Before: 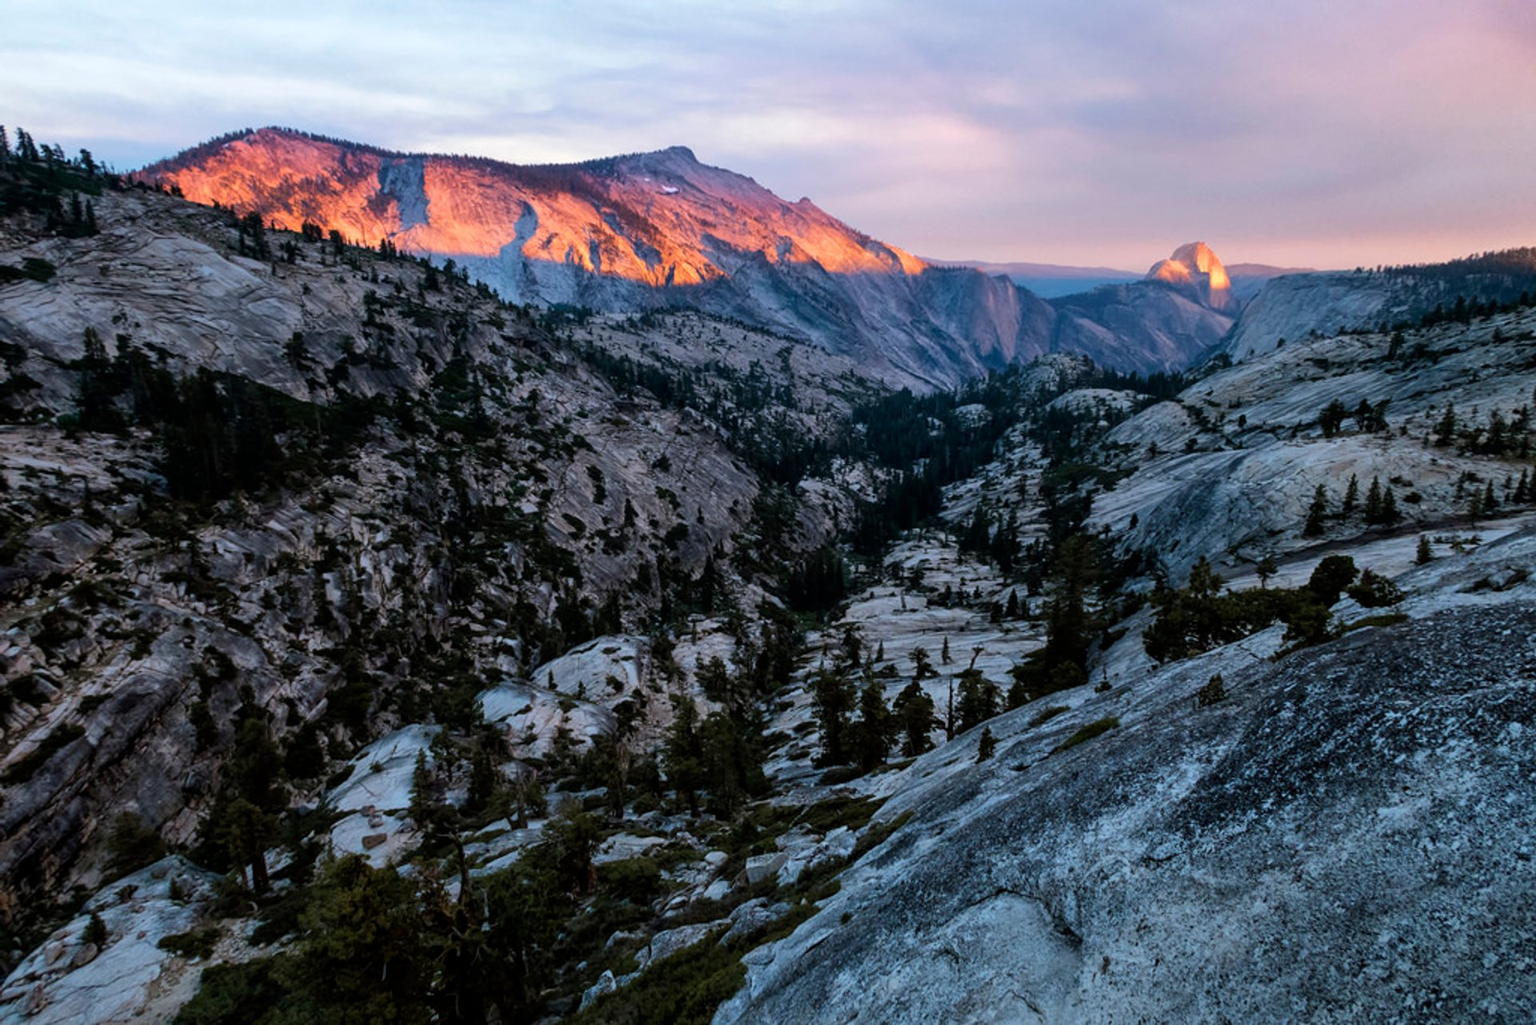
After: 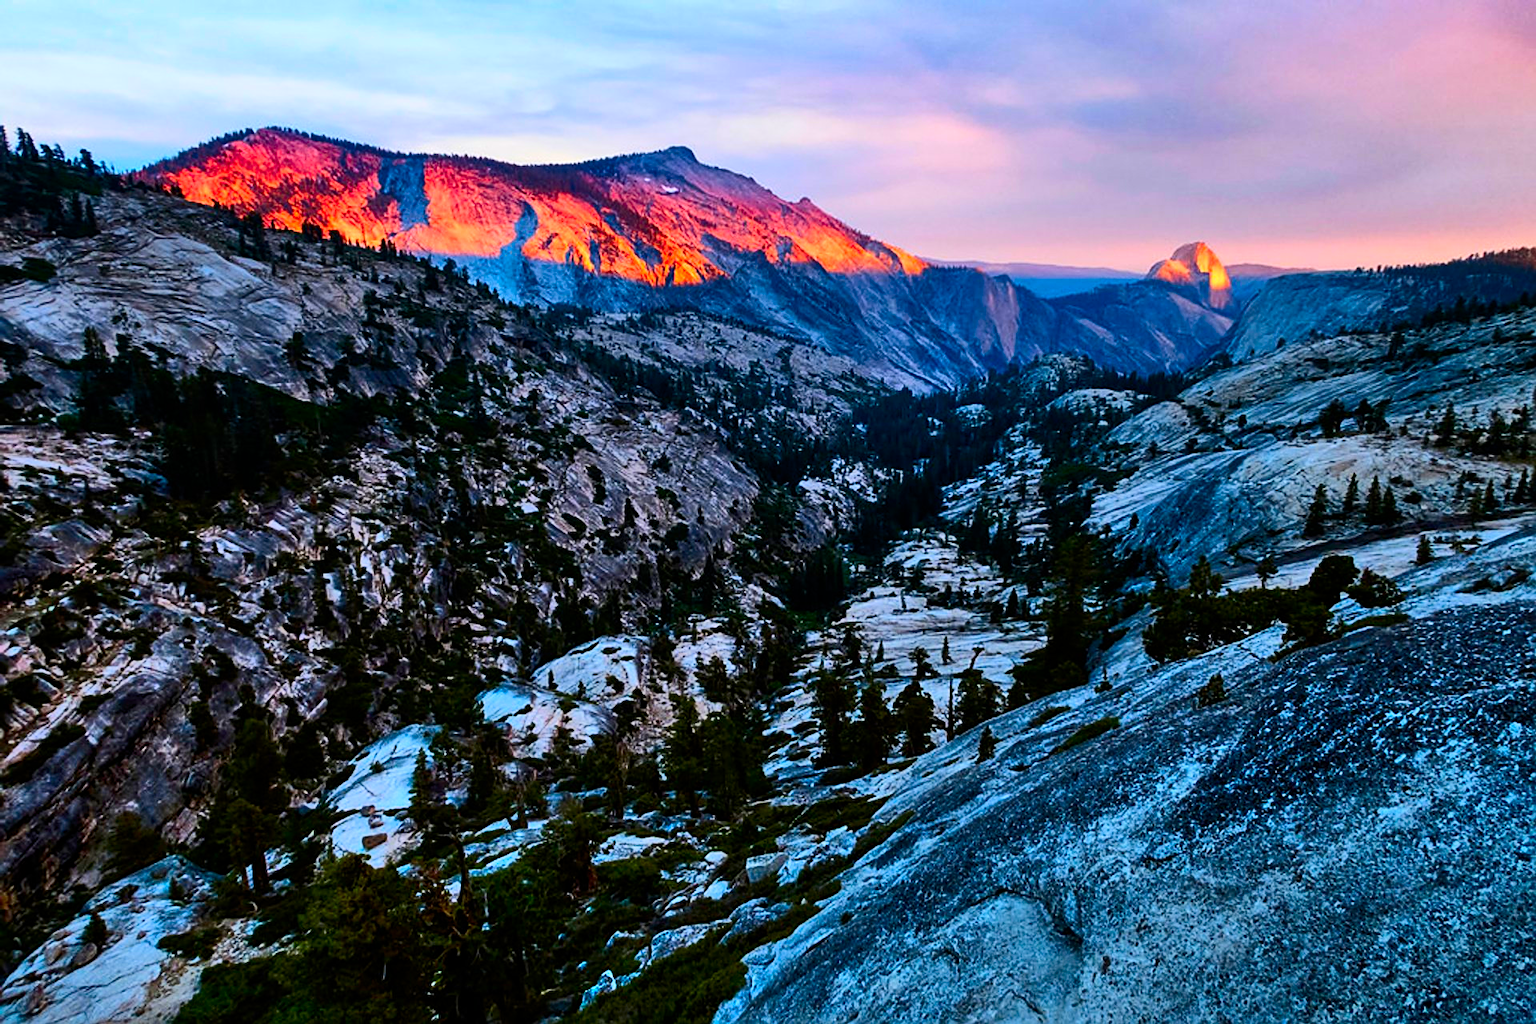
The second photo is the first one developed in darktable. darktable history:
sharpen: on, module defaults
exposure: exposure -0.158 EV, compensate highlight preservation false
contrast brightness saturation: contrast 0.256, brightness 0.01, saturation 0.875
shadows and highlights: low approximation 0.01, soften with gaussian
